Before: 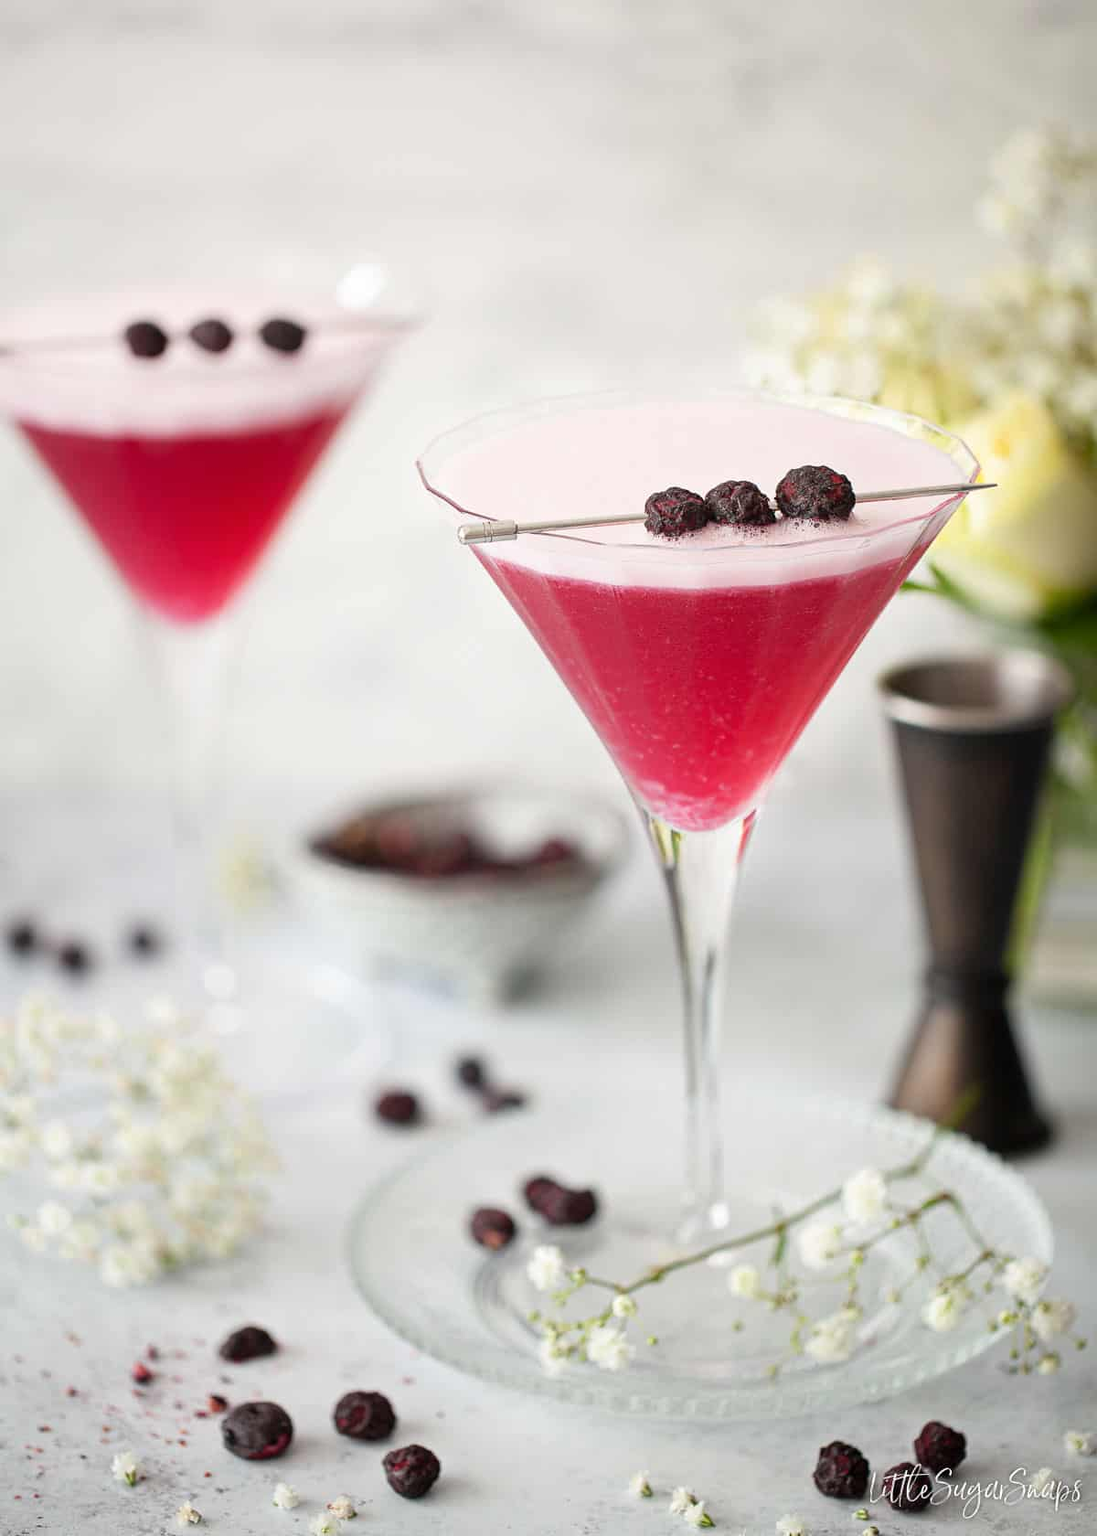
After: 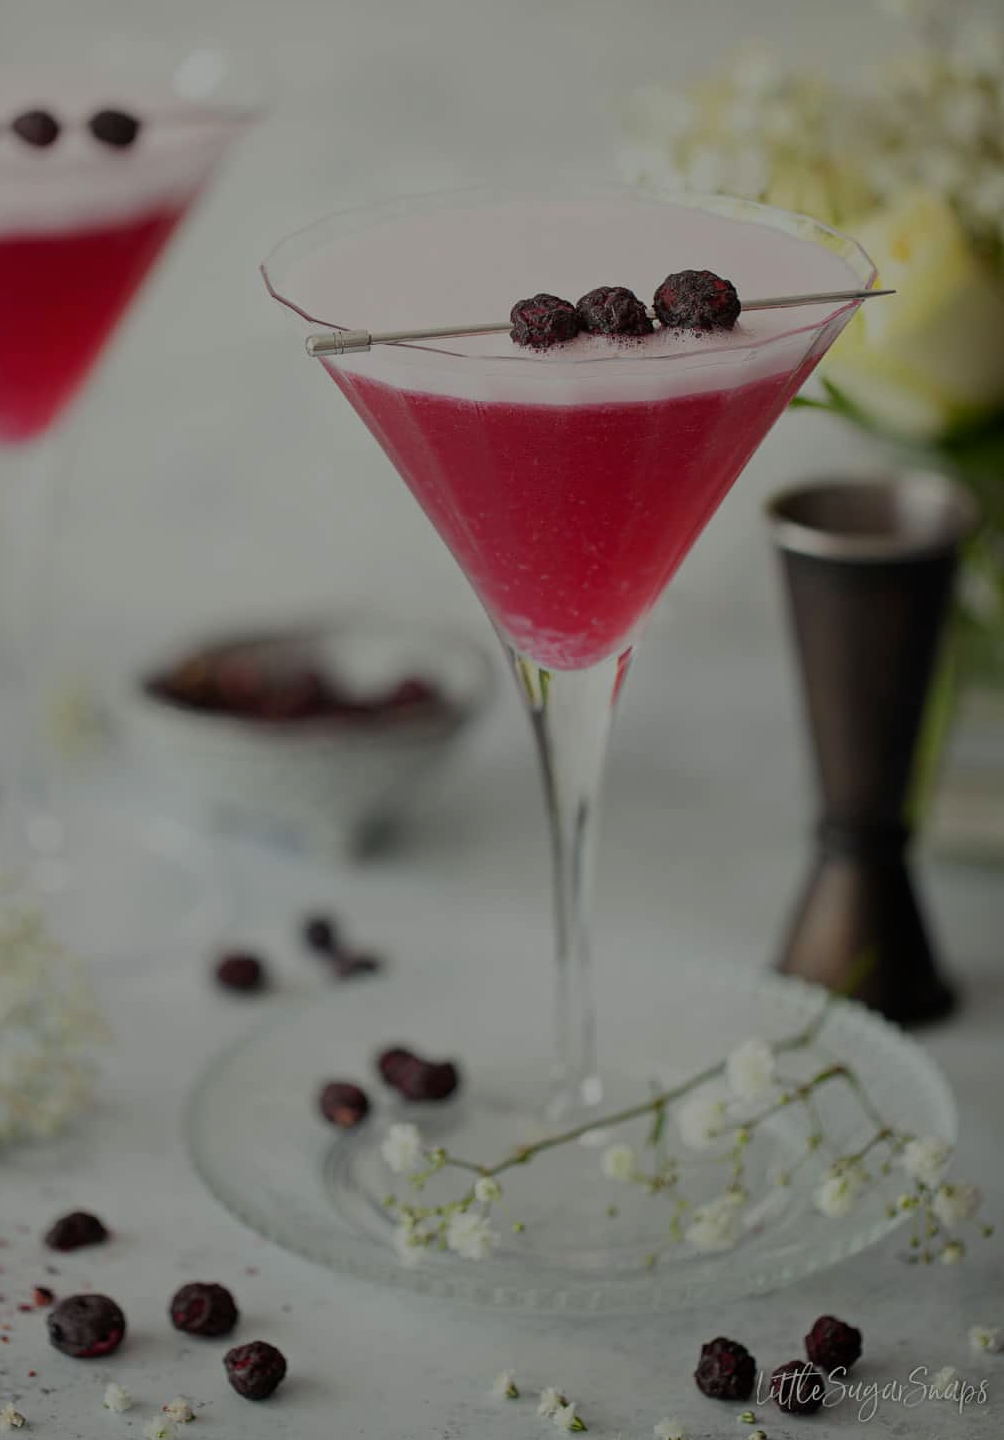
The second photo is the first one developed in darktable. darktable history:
color correction: highlights a* -2.68, highlights b* 2.57
crop: left 16.315%, top 14.246%
exposure: exposure -1.468 EV, compensate highlight preservation false
